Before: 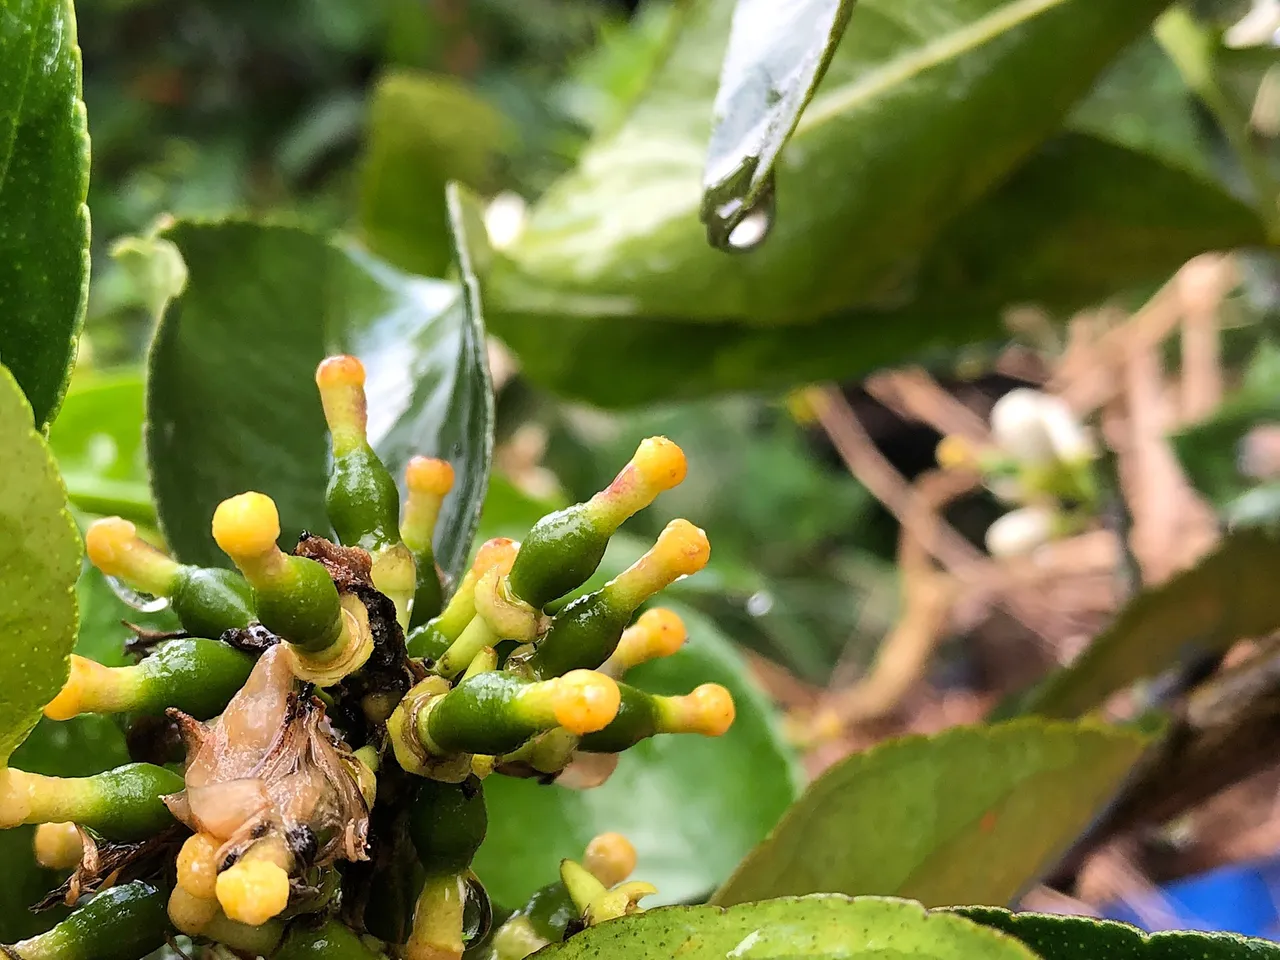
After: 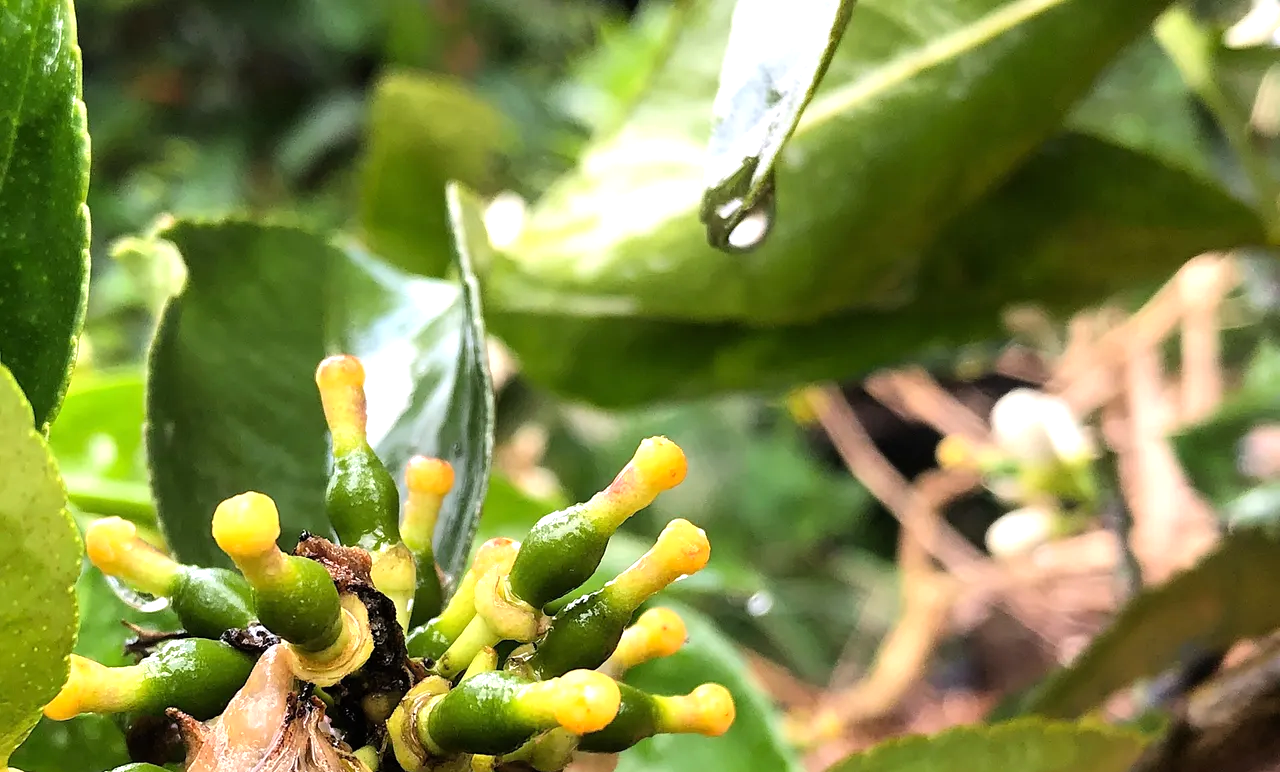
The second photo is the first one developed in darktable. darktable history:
exposure: exposure 0.161 EV, compensate highlight preservation false
tone equalizer: -8 EV -0.416 EV, -7 EV -0.415 EV, -6 EV -0.297 EV, -5 EV -0.261 EV, -3 EV 0.208 EV, -2 EV 0.31 EV, -1 EV 0.384 EV, +0 EV 0.395 EV
crop: bottom 19.554%
